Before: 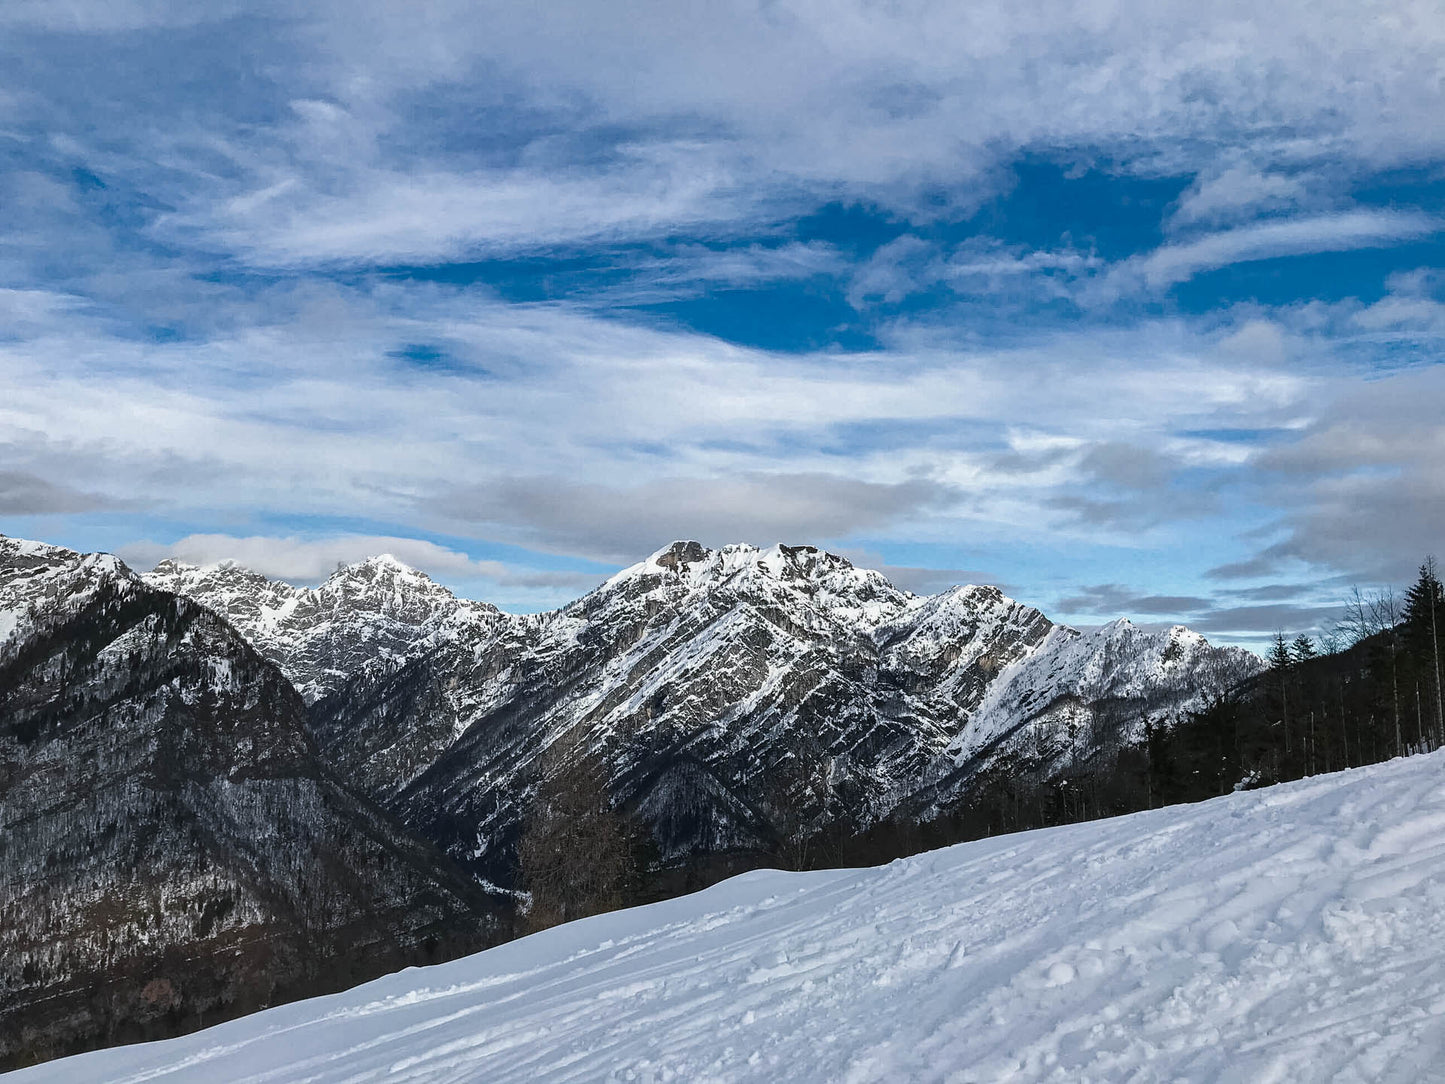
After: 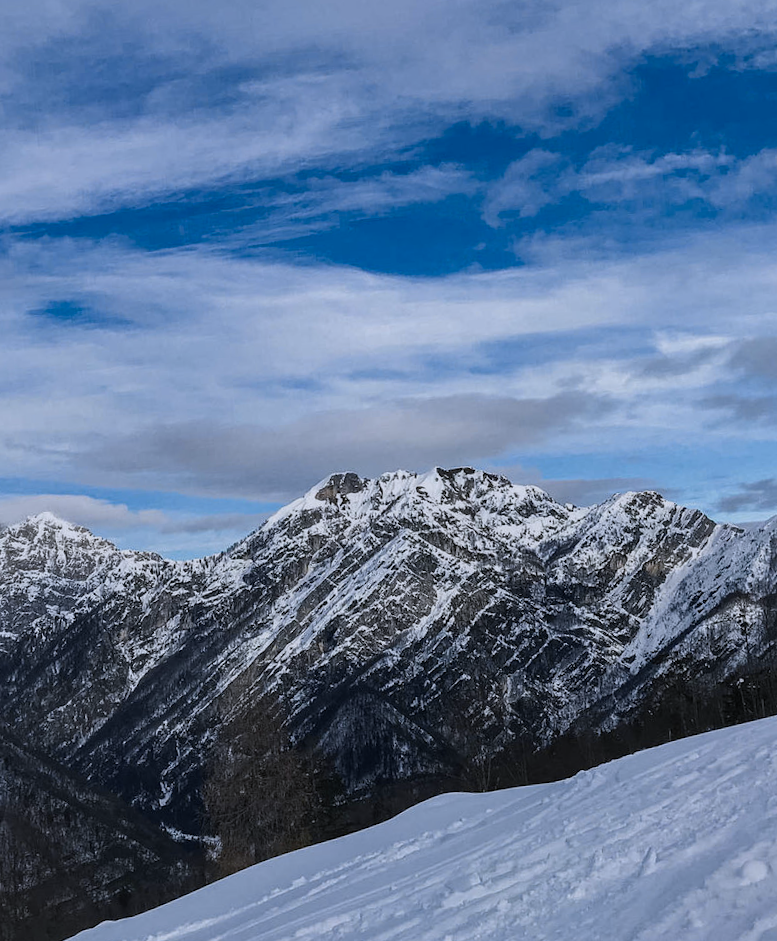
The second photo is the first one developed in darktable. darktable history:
color calibration: illuminant as shot in camera, x 0.358, y 0.373, temperature 4628.91 K
crop and rotate: left 22.516%, right 21.234%
color contrast: green-magenta contrast 0.8, blue-yellow contrast 1.1, unbound 0
rotate and perspective: rotation -5°, crop left 0.05, crop right 0.952, crop top 0.11, crop bottom 0.89
exposure: exposure -0.492 EV, compensate highlight preservation false
